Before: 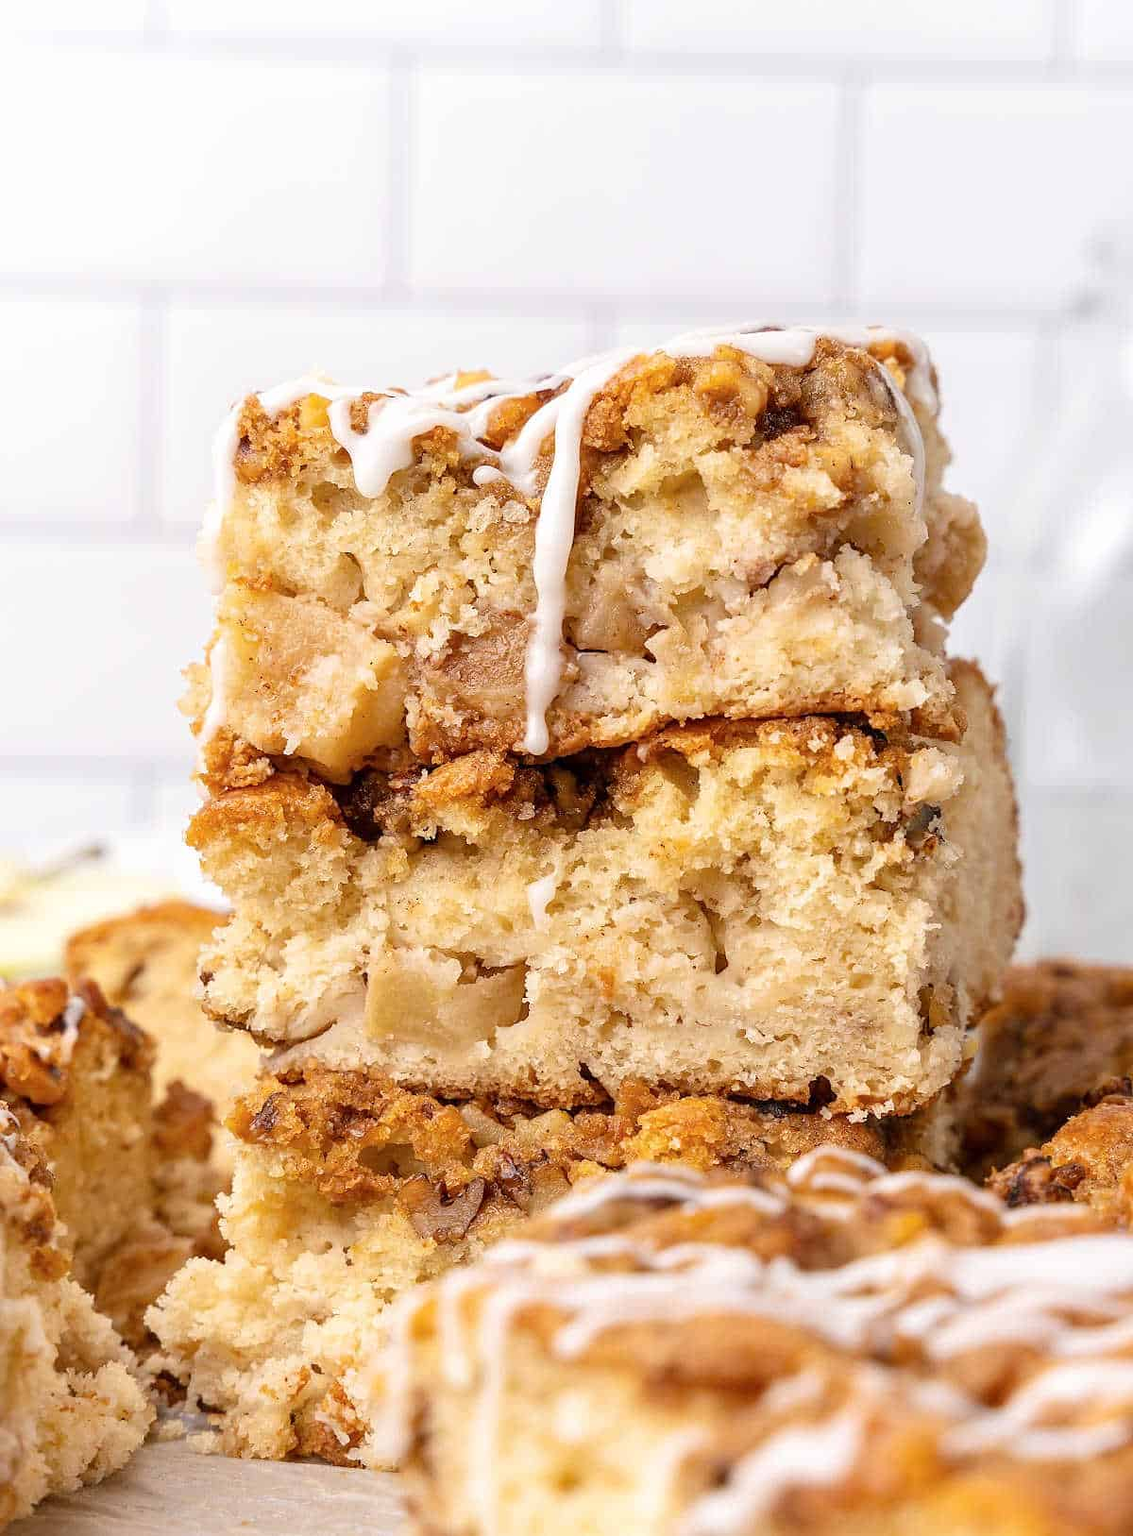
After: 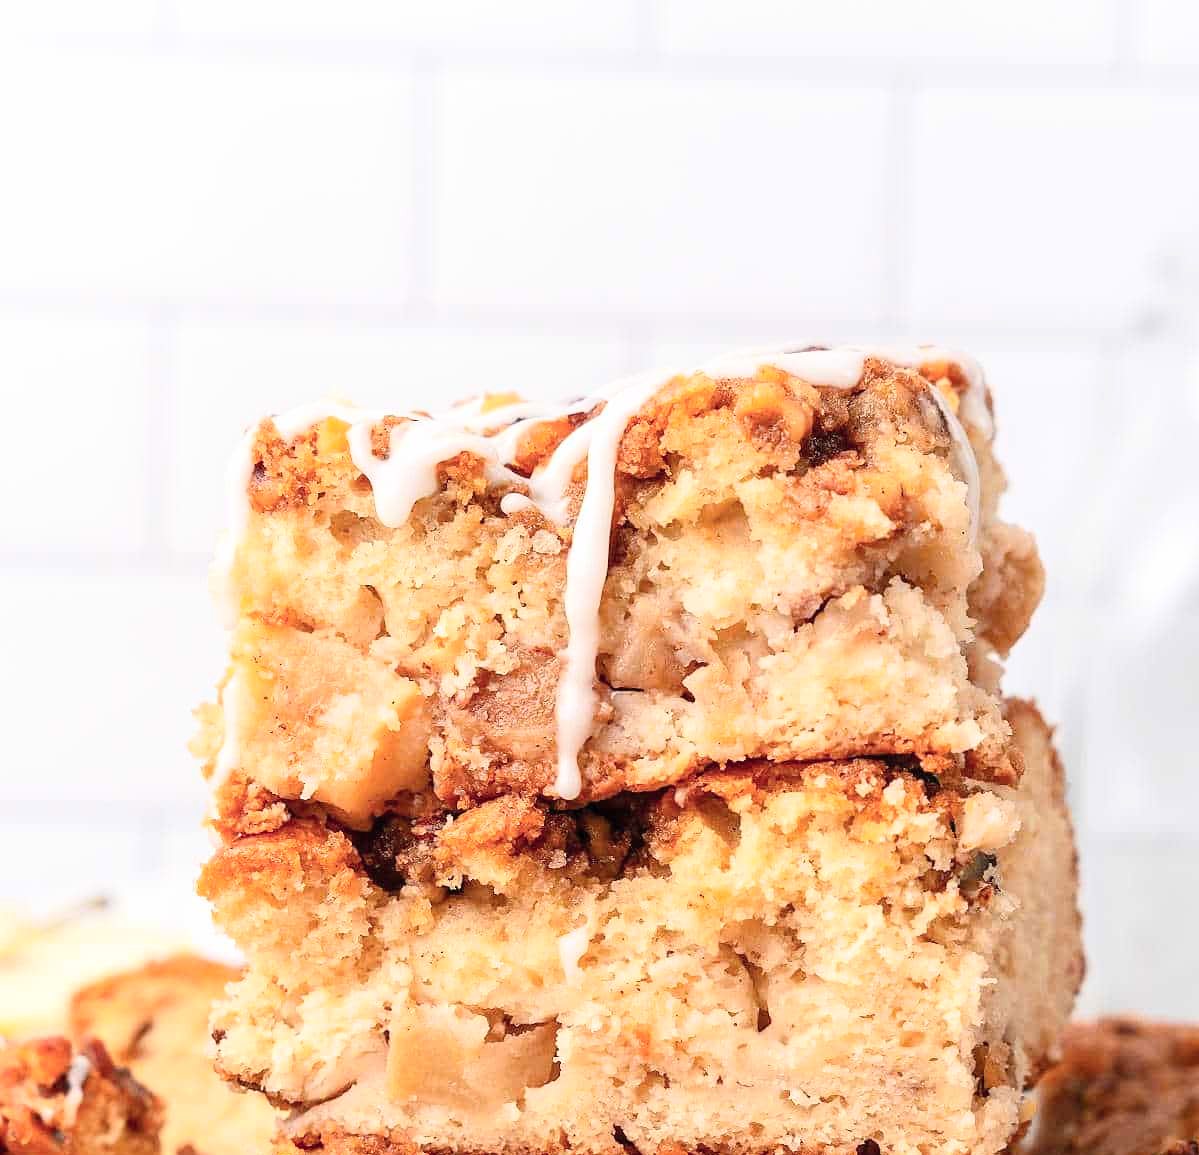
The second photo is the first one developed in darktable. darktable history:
color zones: curves: ch1 [(0.29, 0.492) (0.373, 0.185) (0.509, 0.481)]; ch2 [(0.25, 0.462) (0.749, 0.457)]
crop: right 0%, bottom 28.97%
contrast brightness saturation: contrast 0.201, brightness 0.148, saturation 0.148
